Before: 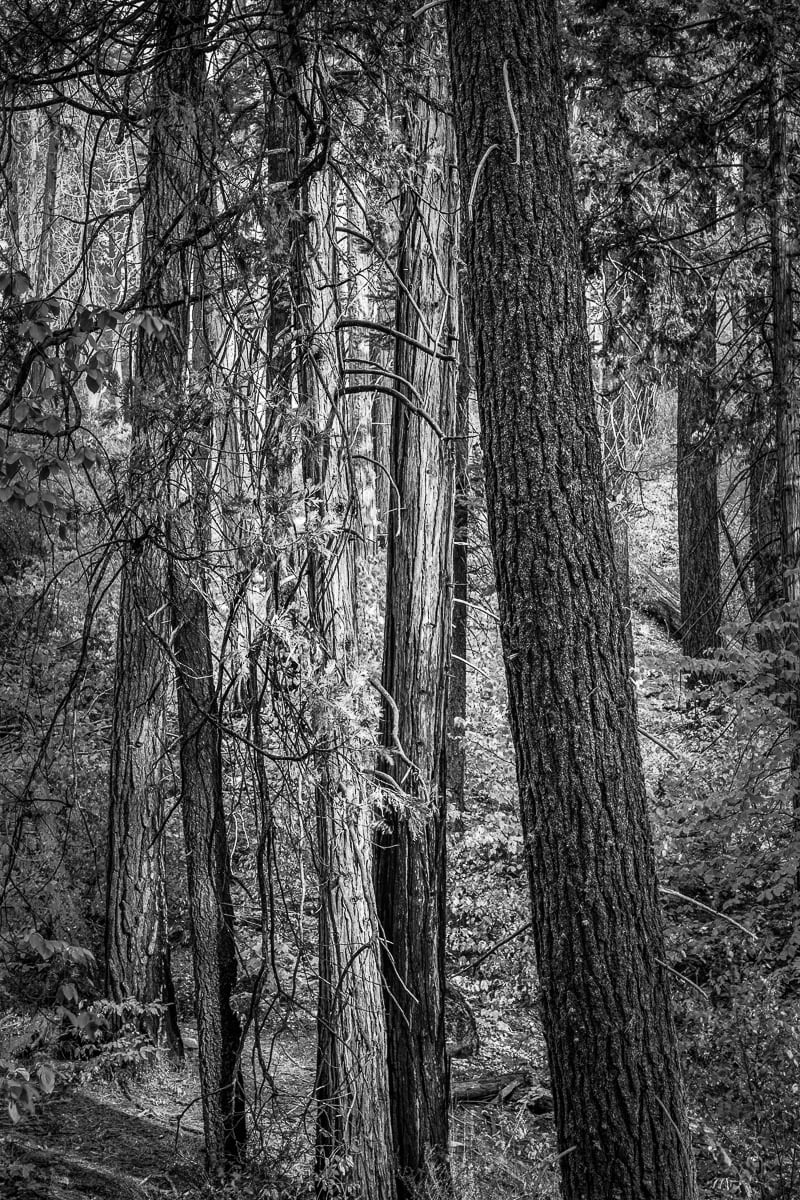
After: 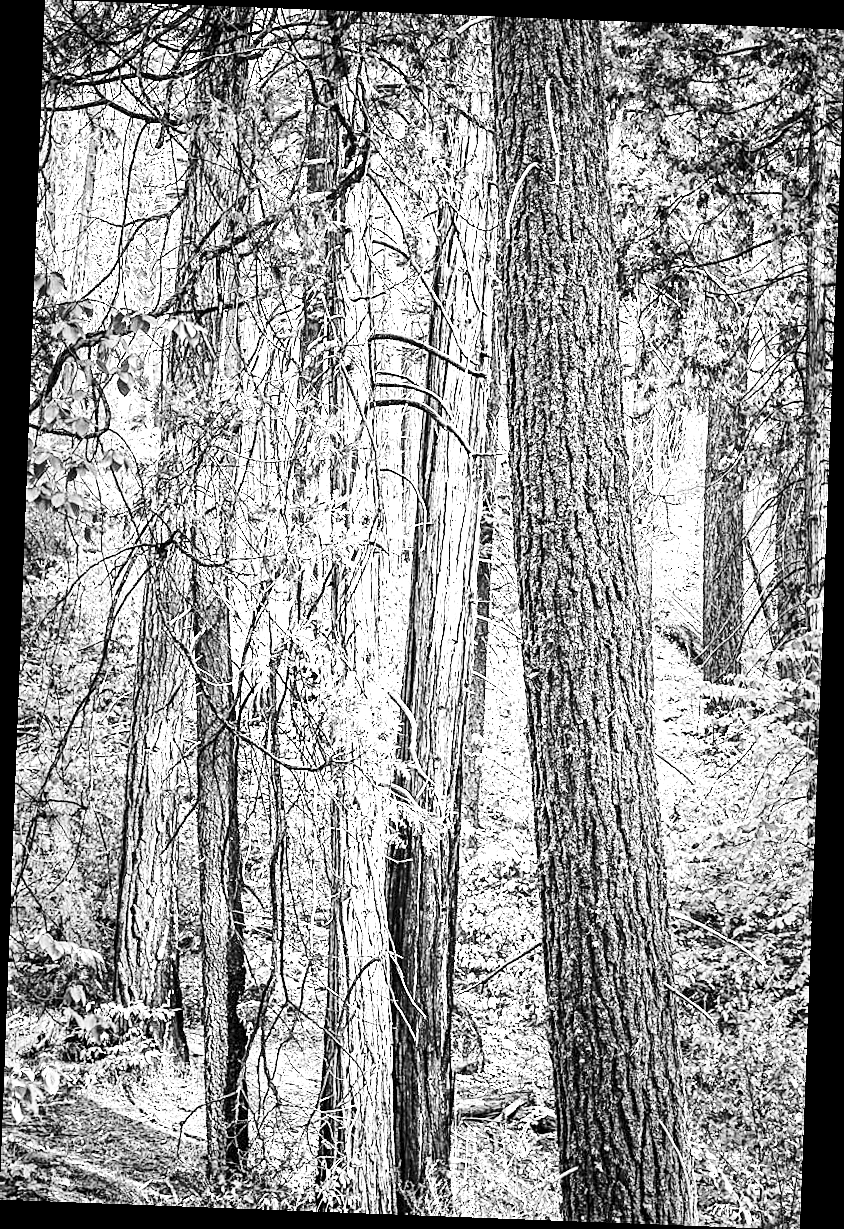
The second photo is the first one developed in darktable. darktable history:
sharpen: on, module defaults
exposure: exposure 2.003 EV, compensate highlight preservation false
rotate and perspective: rotation 2.17°, automatic cropping off
contrast brightness saturation: saturation 0.5
base curve: curves: ch0 [(0, 0) (0.032, 0.037) (0.105, 0.228) (0.435, 0.76) (0.856, 0.983) (1, 1)]
color balance rgb: perceptual saturation grading › global saturation 20%, perceptual saturation grading › highlights -25%, perceptual saturation grading › shadows 25%
color zones: curves: ch0 [(0.068, 0.464) (0.25, 0.5) (0.48, 0.508) (0.75, 0.536) (0.886, 0.476) (0.967, 0.456)]; ch1 [(0.066, 0.456) (0.25, 0.5) (0.616, 0.508) (0.746, 0.56) (0.934, 0.444)]
monochrome: on, module defaults
